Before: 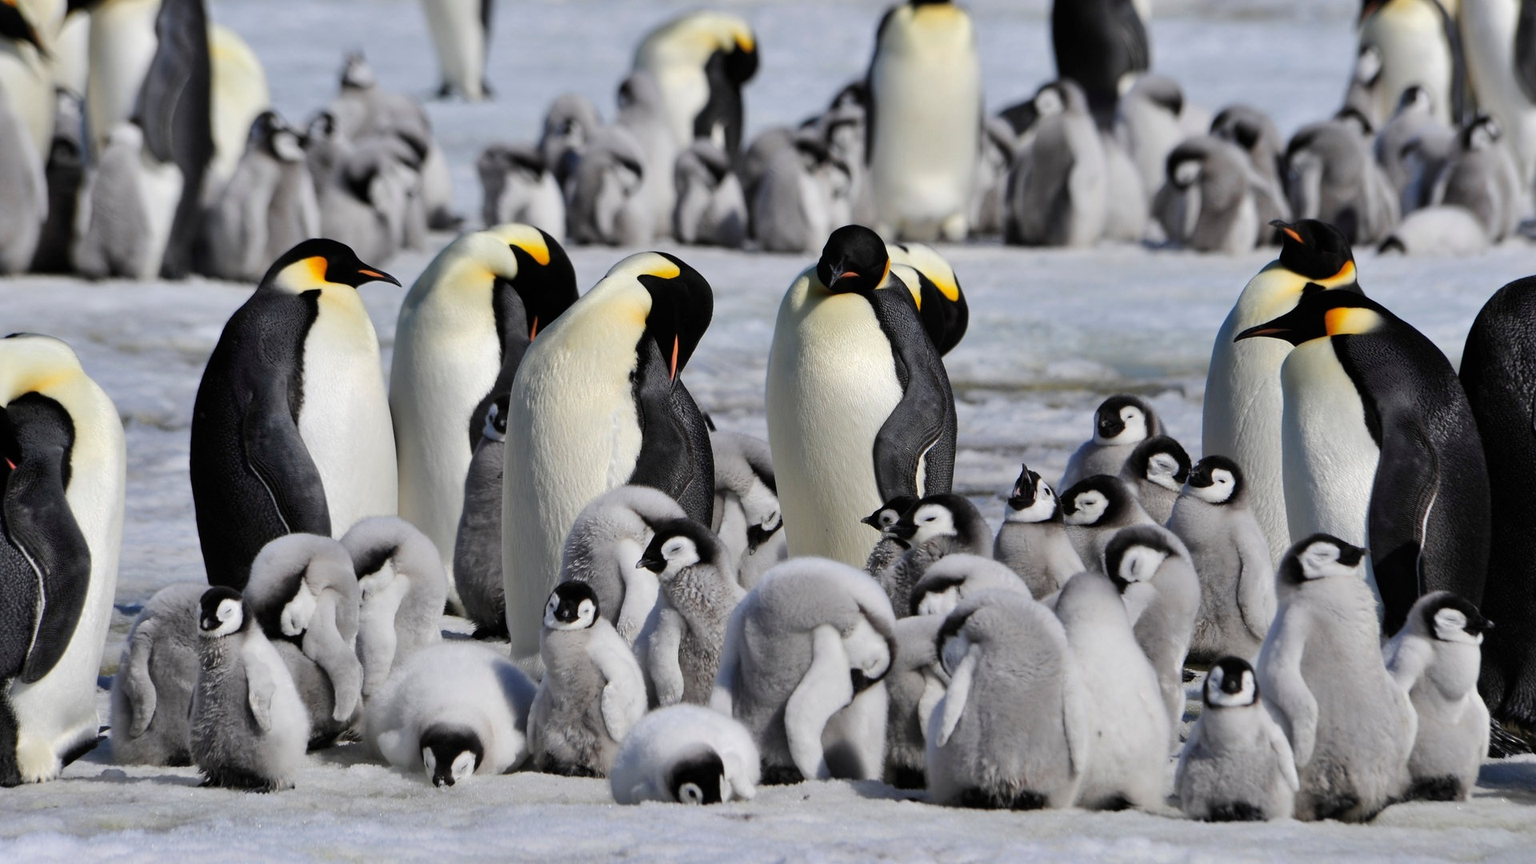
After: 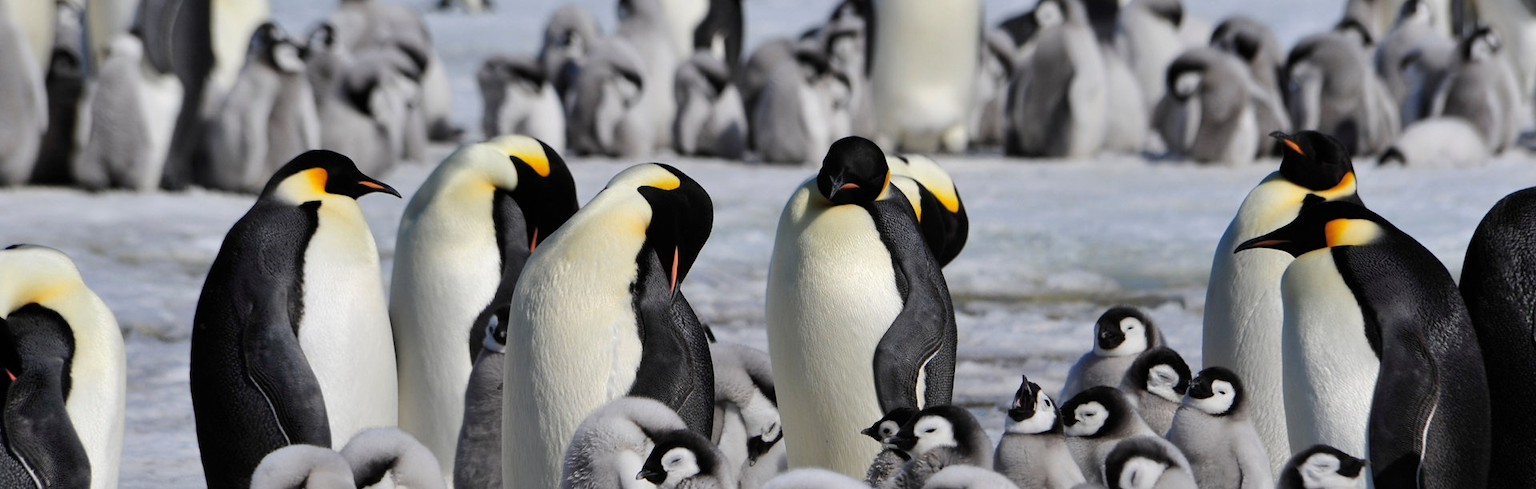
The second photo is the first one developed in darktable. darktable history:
crop and rotate: top 10.418%, bottom 32.831%
